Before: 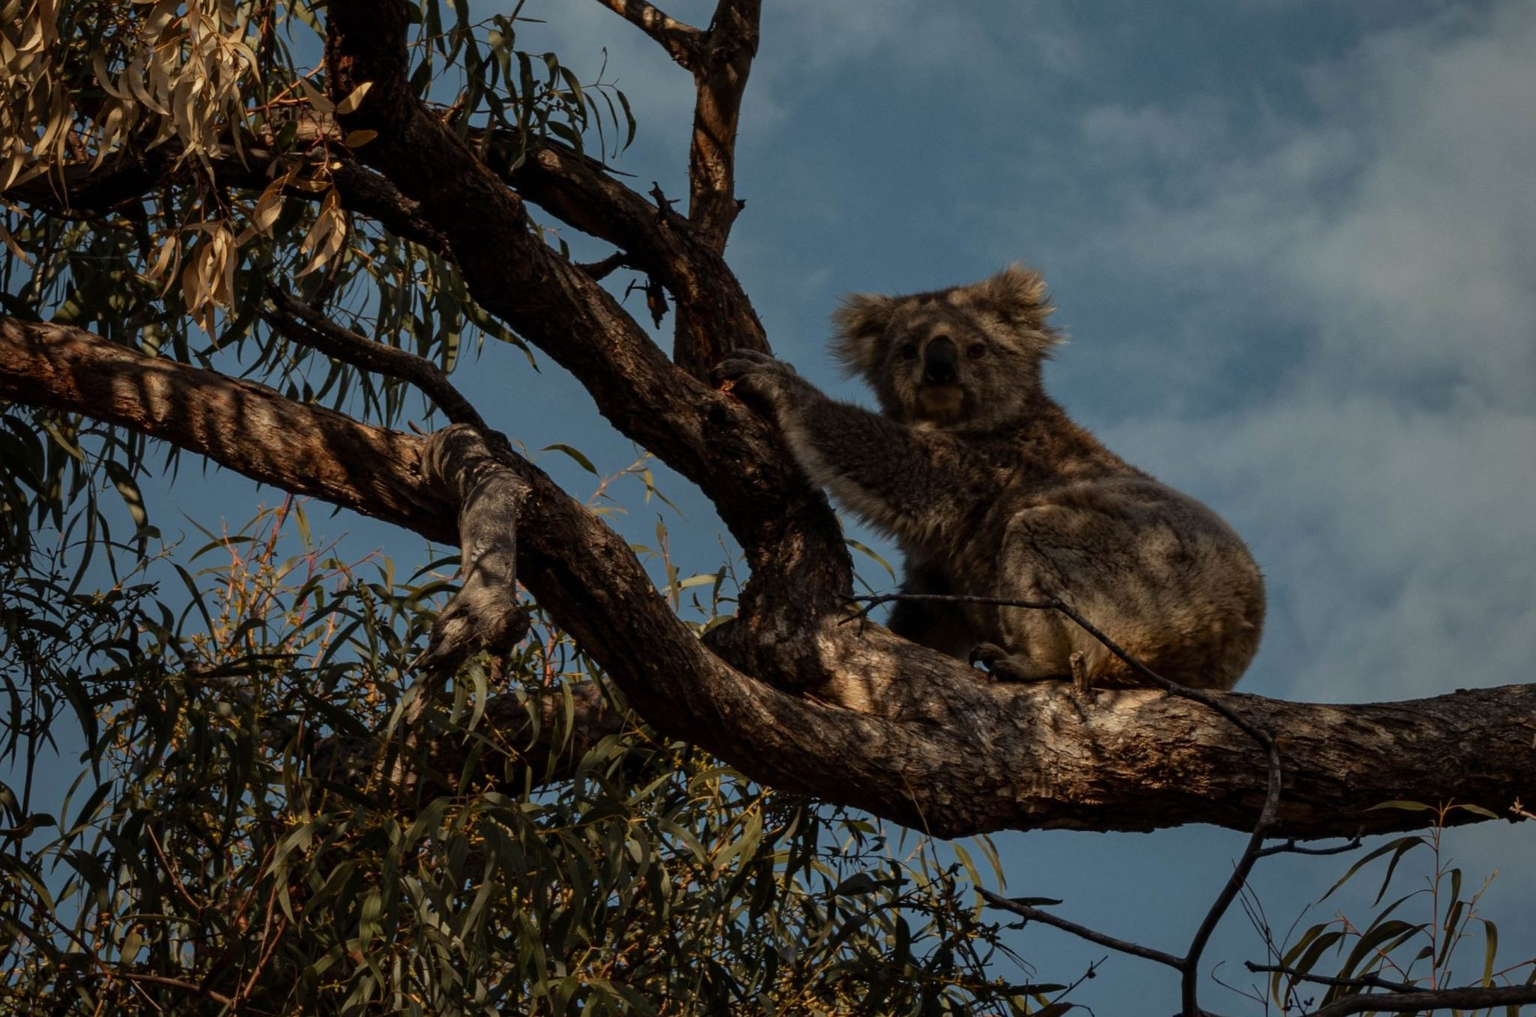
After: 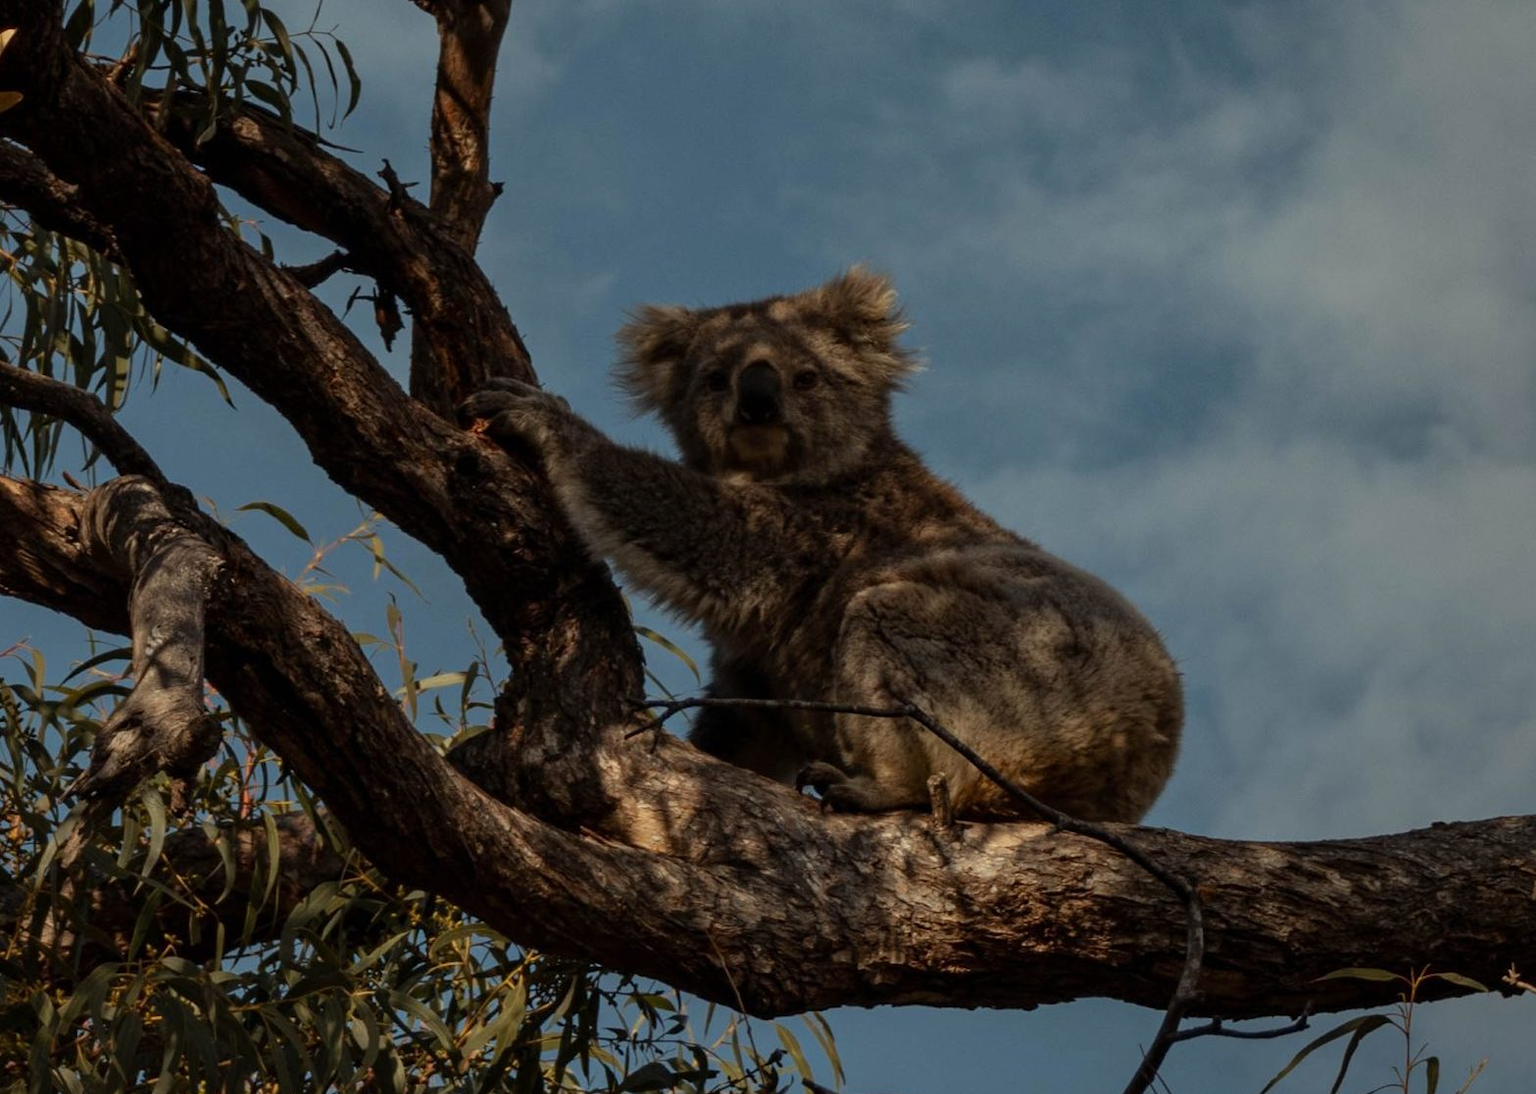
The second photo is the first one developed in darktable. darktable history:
crop: left 23.44%, top 5.923%, bottom 11.664%
